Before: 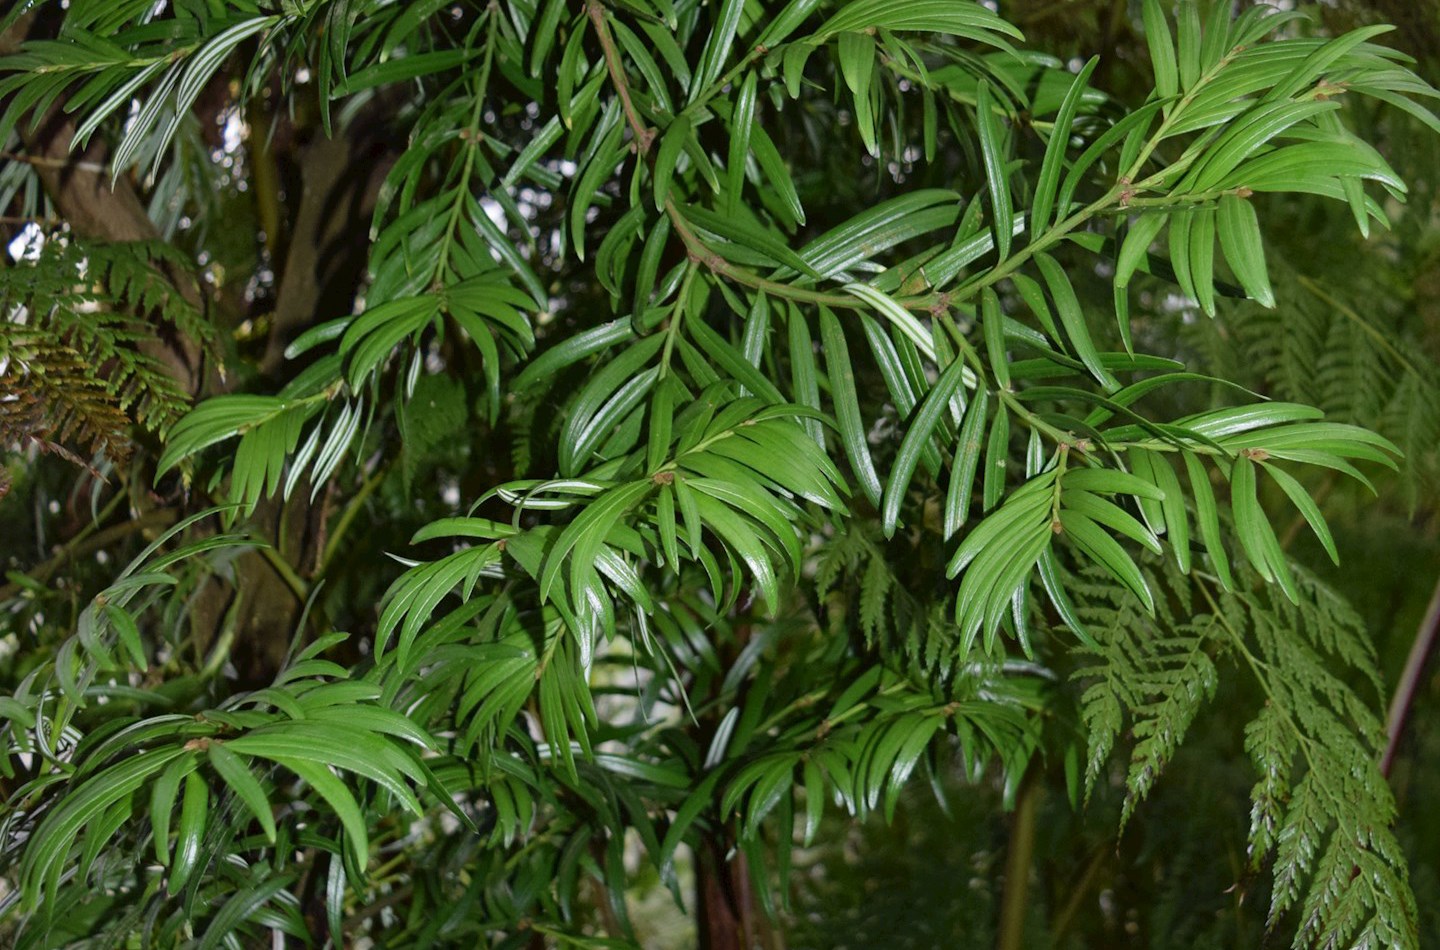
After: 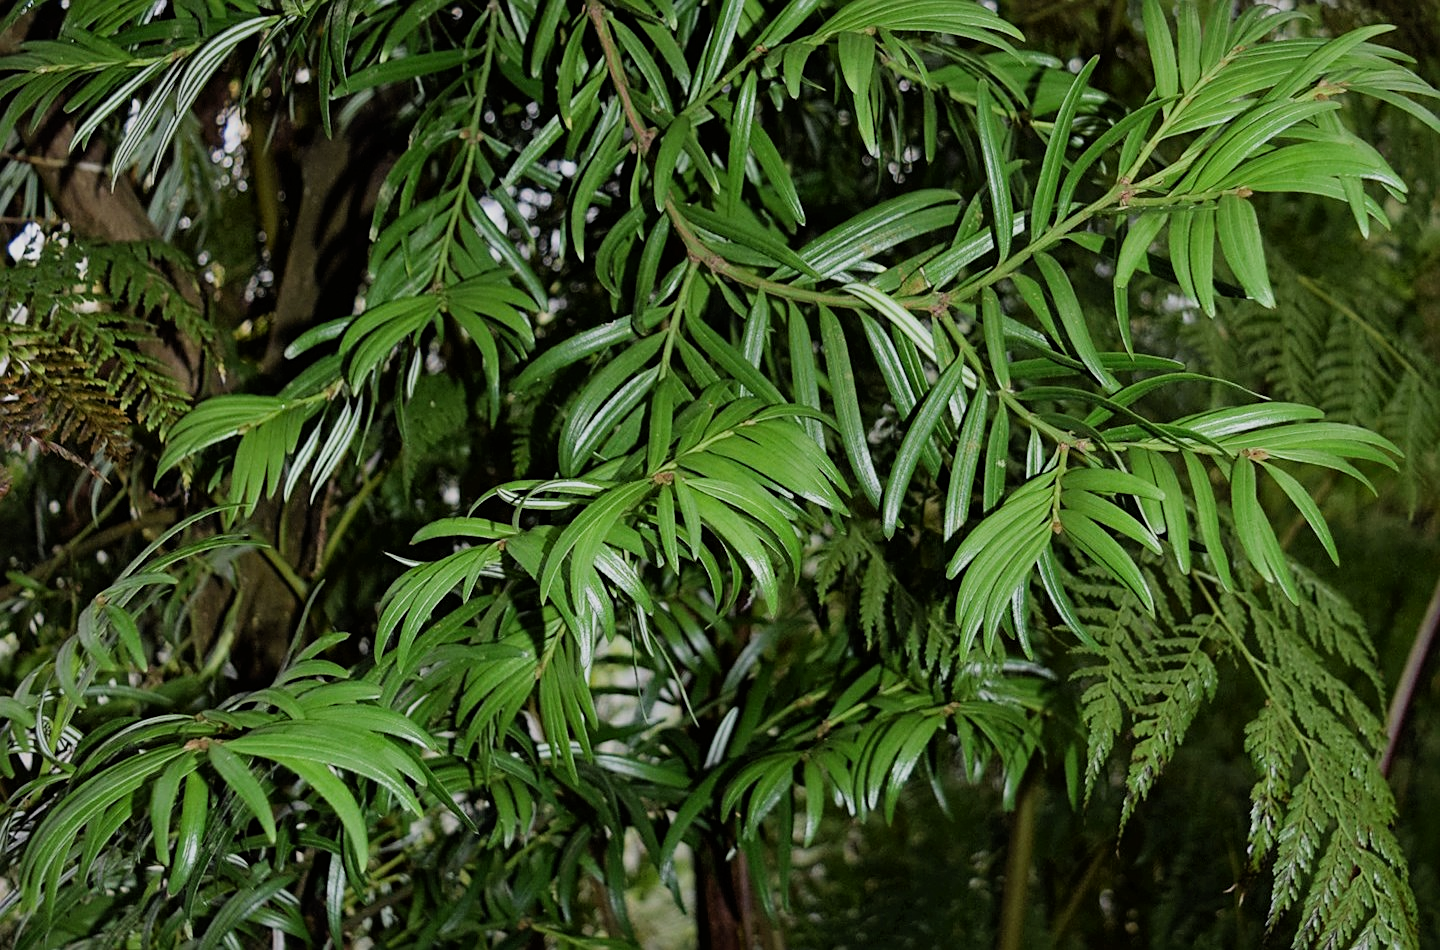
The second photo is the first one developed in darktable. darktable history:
exposure: exposure 0.124 EV, compensate exposure bias true, compensate highlight preservation false
filmic rgb: black relative exposure -7.65 EV, white relative exposure 4.56 EV, threshold 2.98 EV, hardness 3.61, contrast 1.057, enable highlight reconstruction true
sharpen: amount 0.586
